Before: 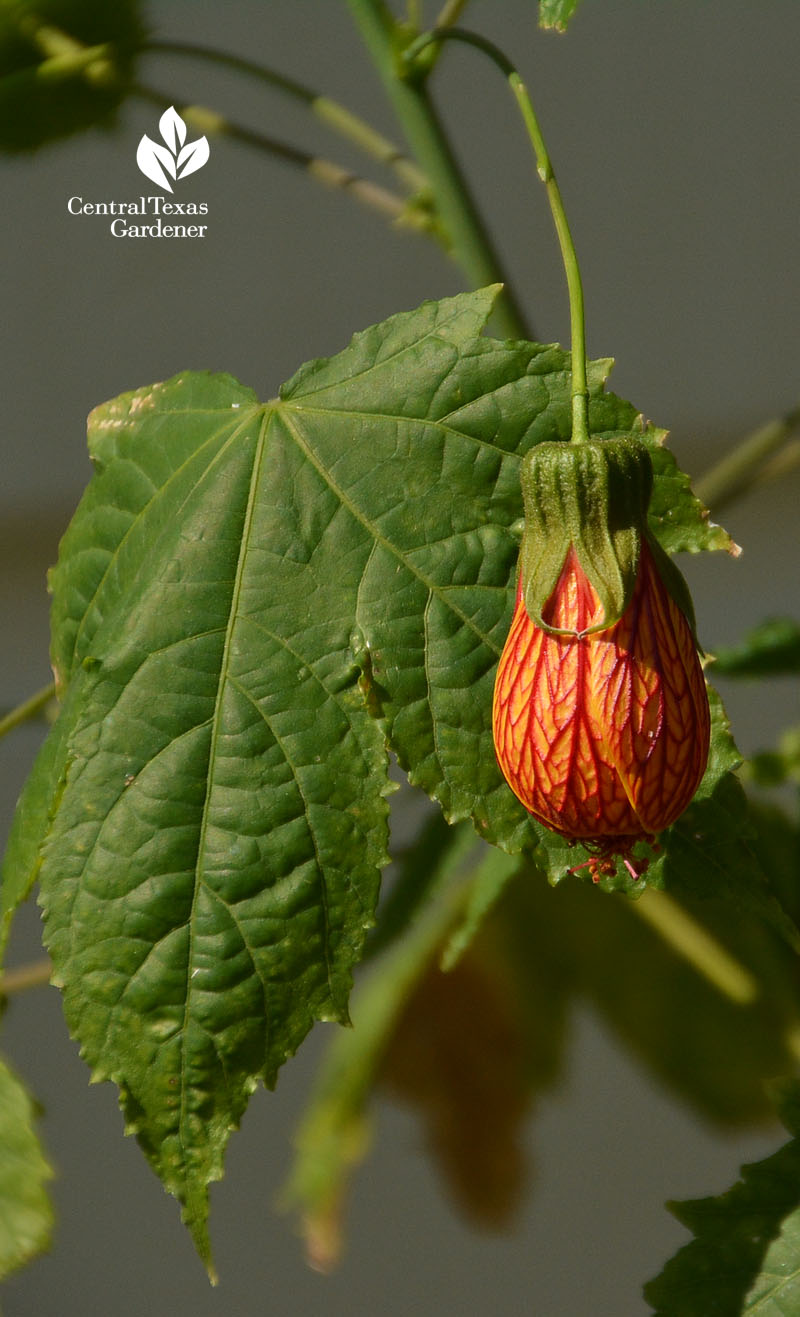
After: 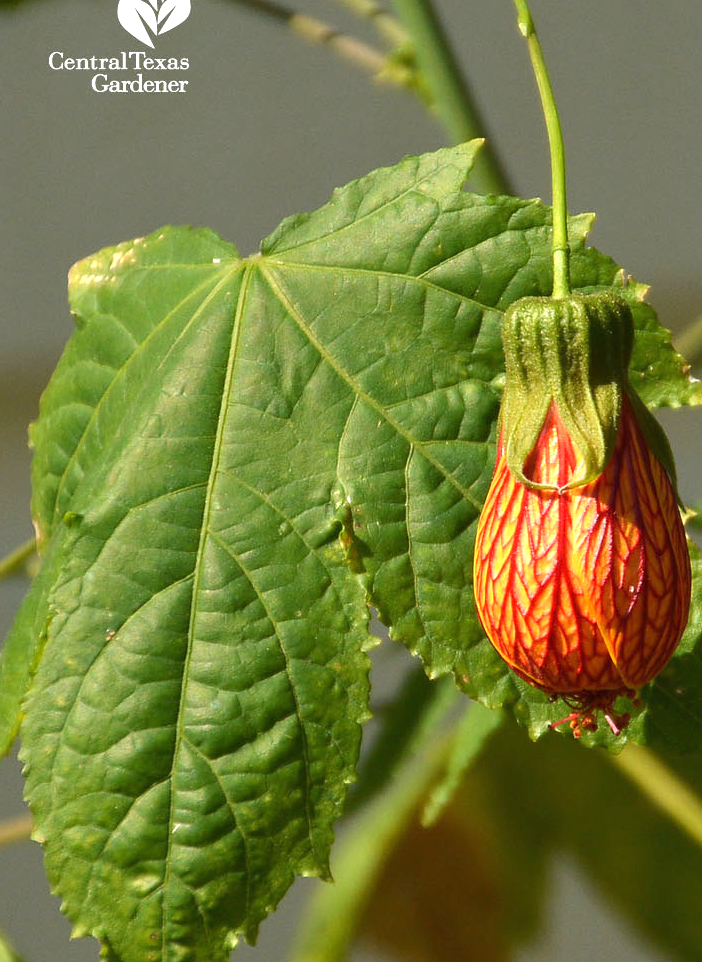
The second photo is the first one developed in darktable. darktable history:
exposure: black level correction 0, exposure 1.001 EV, compensate highlight preservation false
crop and rotate: left 2.425%, top 11.061%, right 9.785%, bottom 15.859%
